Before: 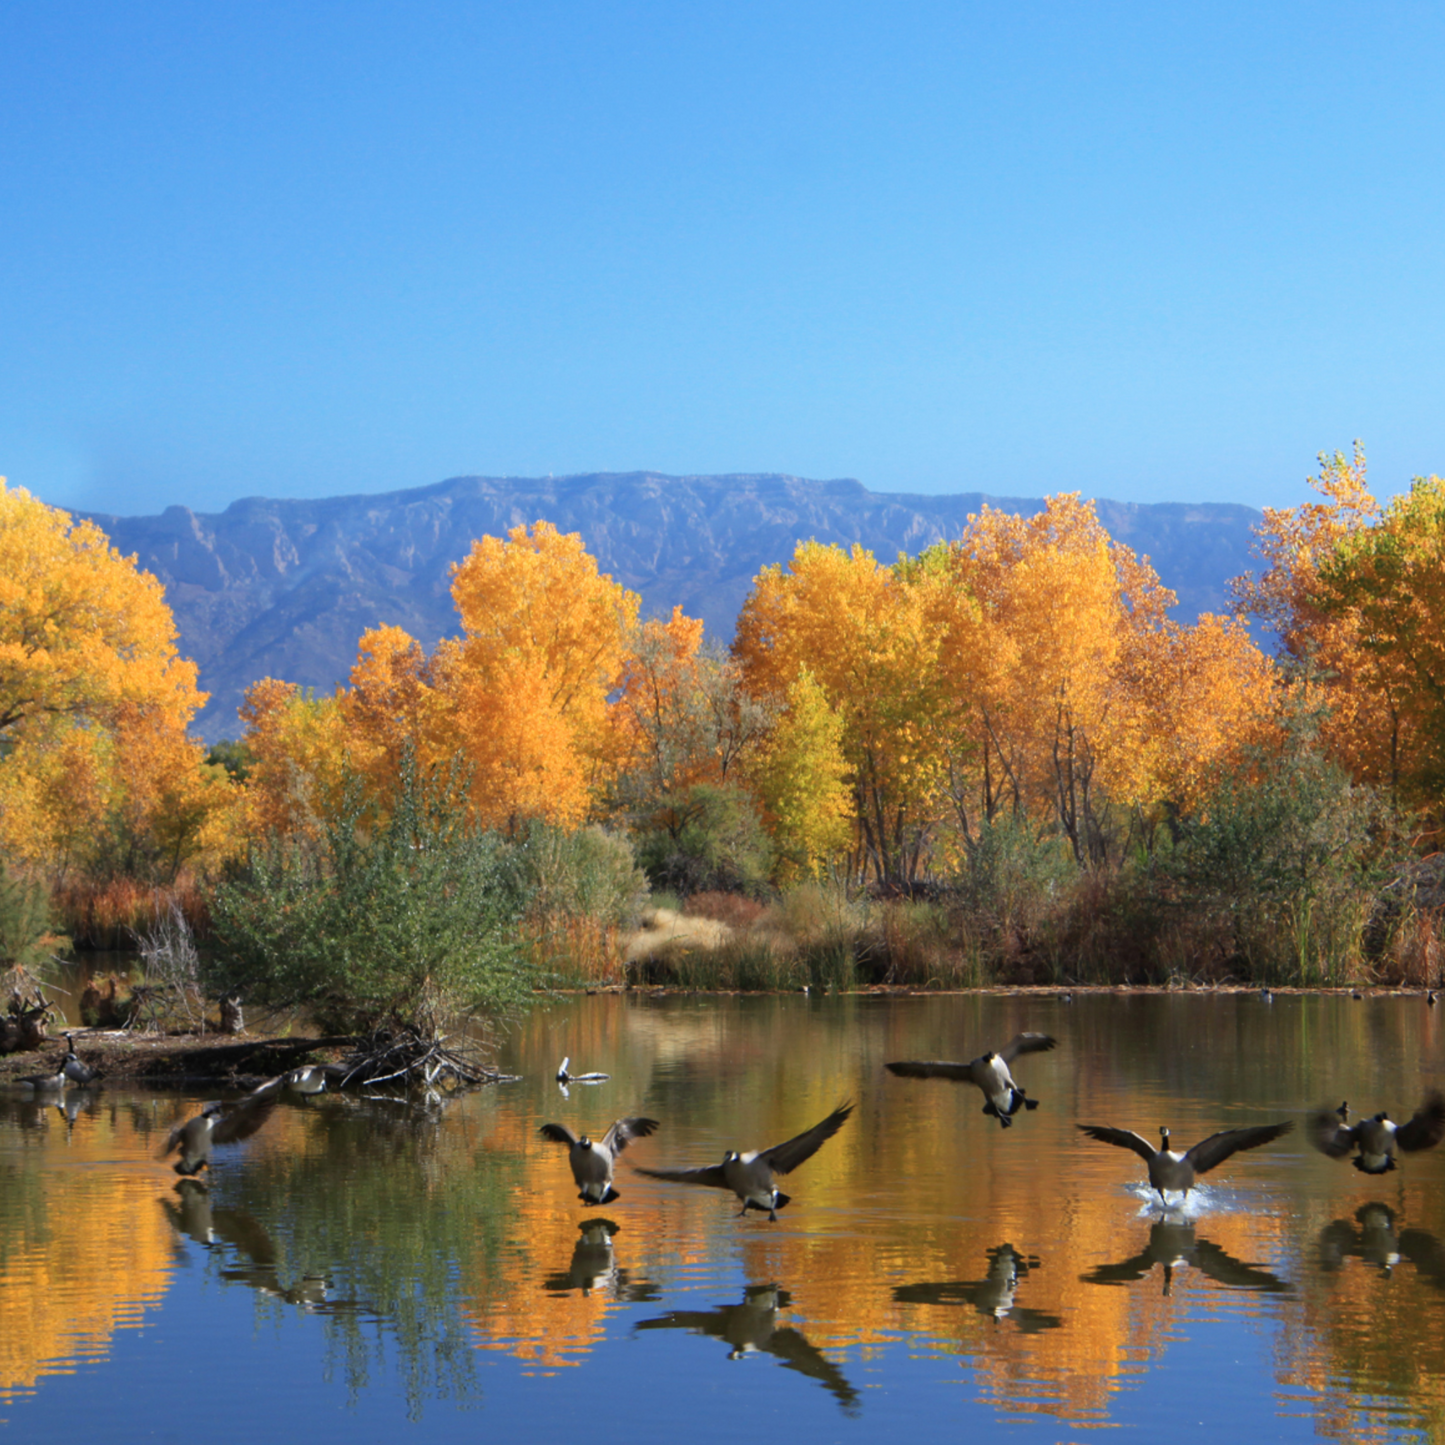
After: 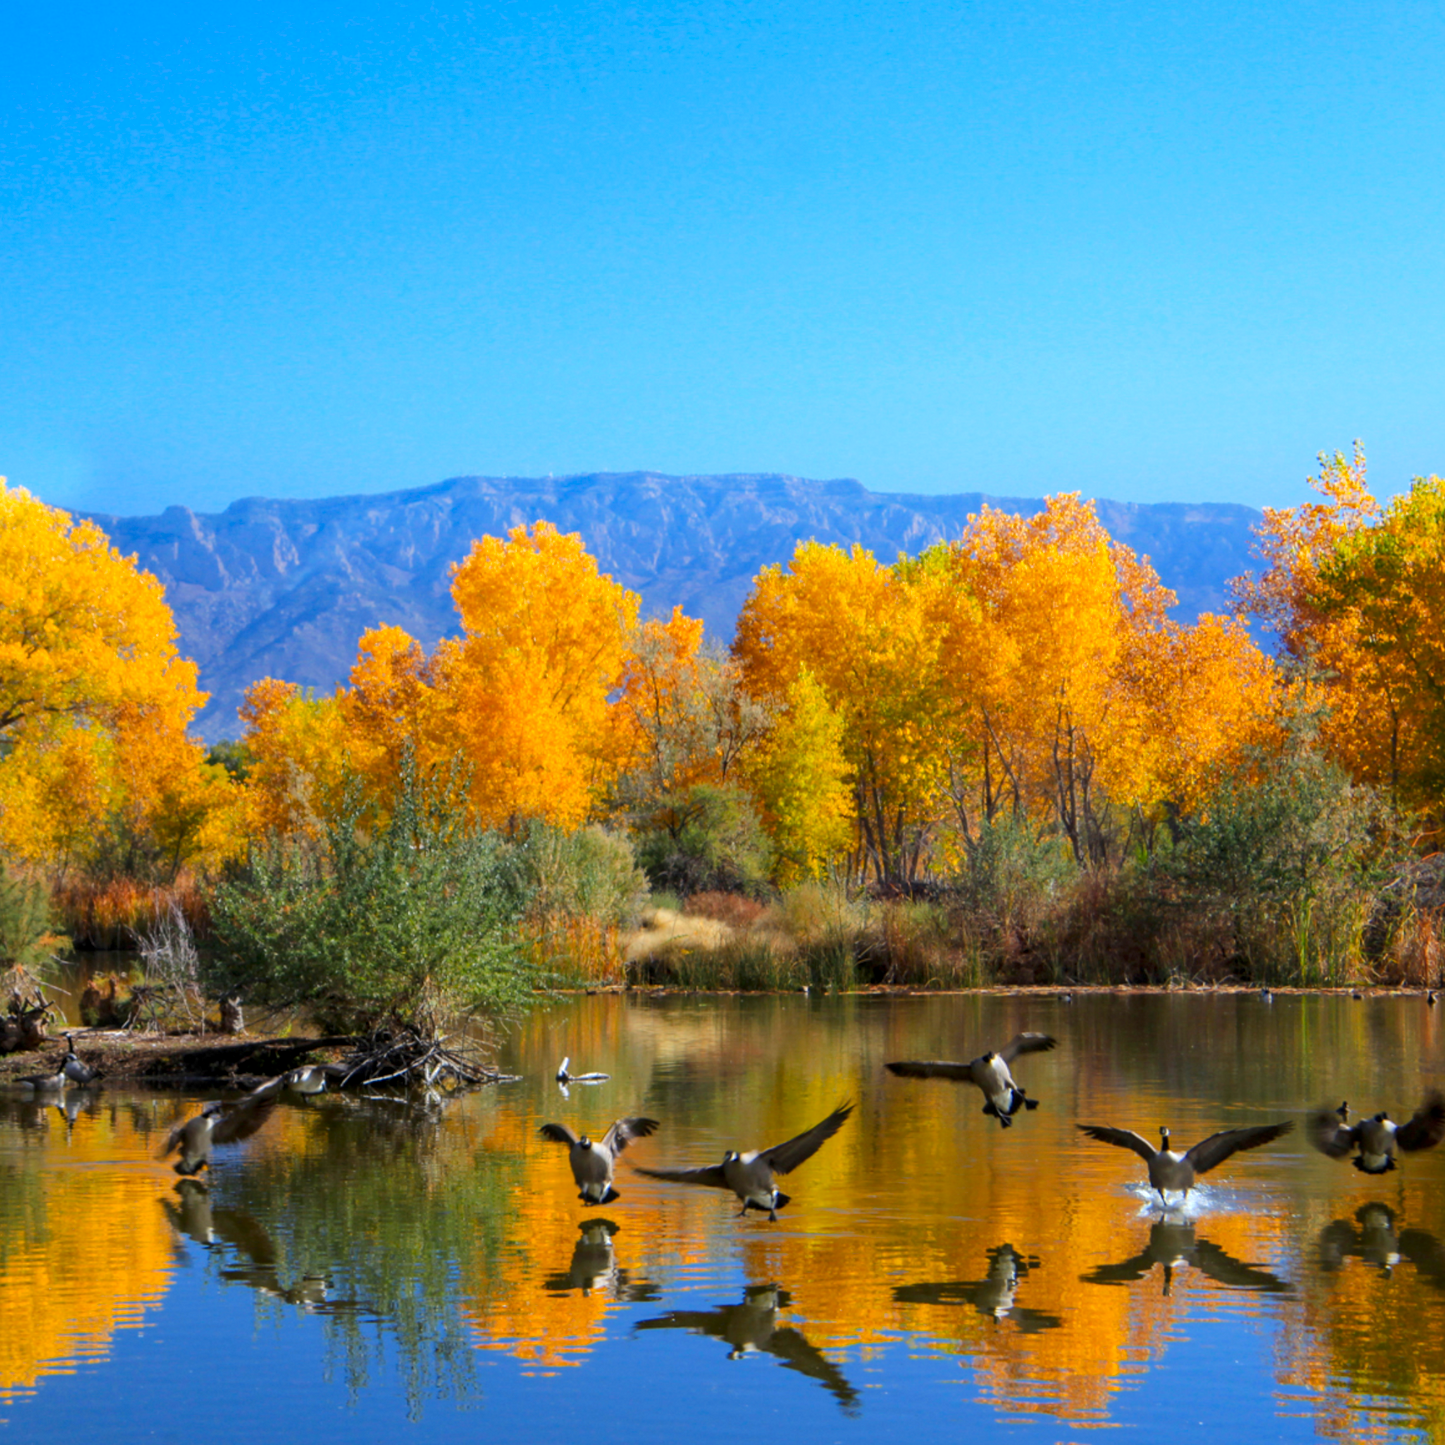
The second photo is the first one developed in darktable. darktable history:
local contrast: on, module defaults
color balance rgb: perceptual saturation grading › global saturation 25%, perceptual brilliance grading › mid-tones 10%, perceptual brilliance grading › shadows 15%, global vibrance 20%
